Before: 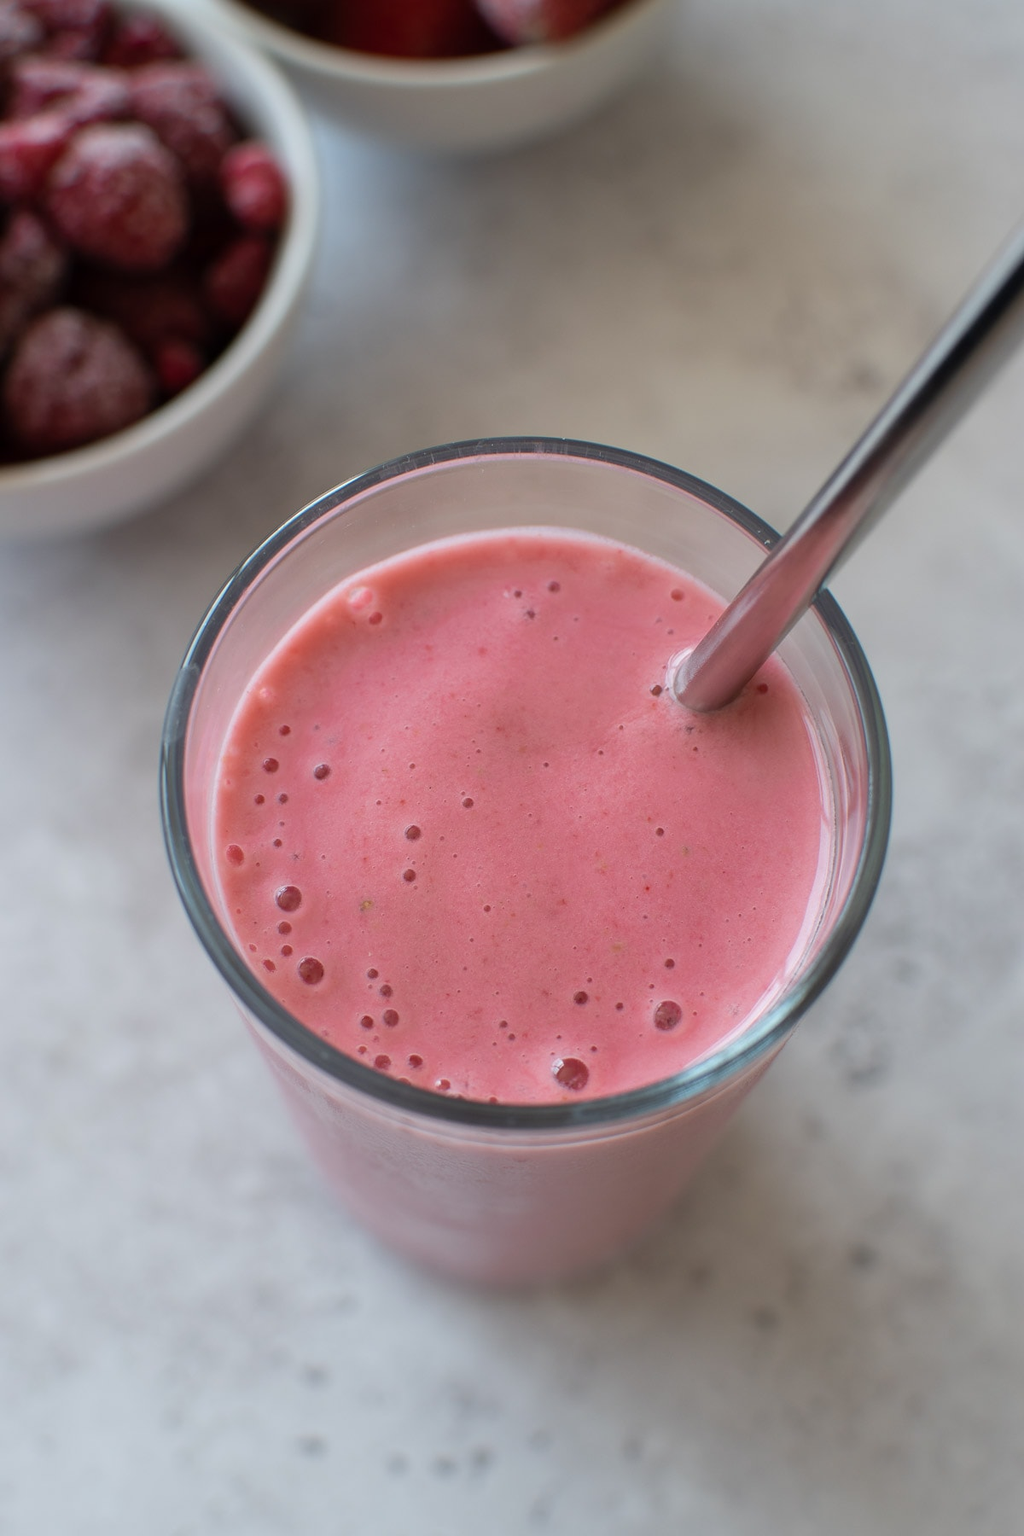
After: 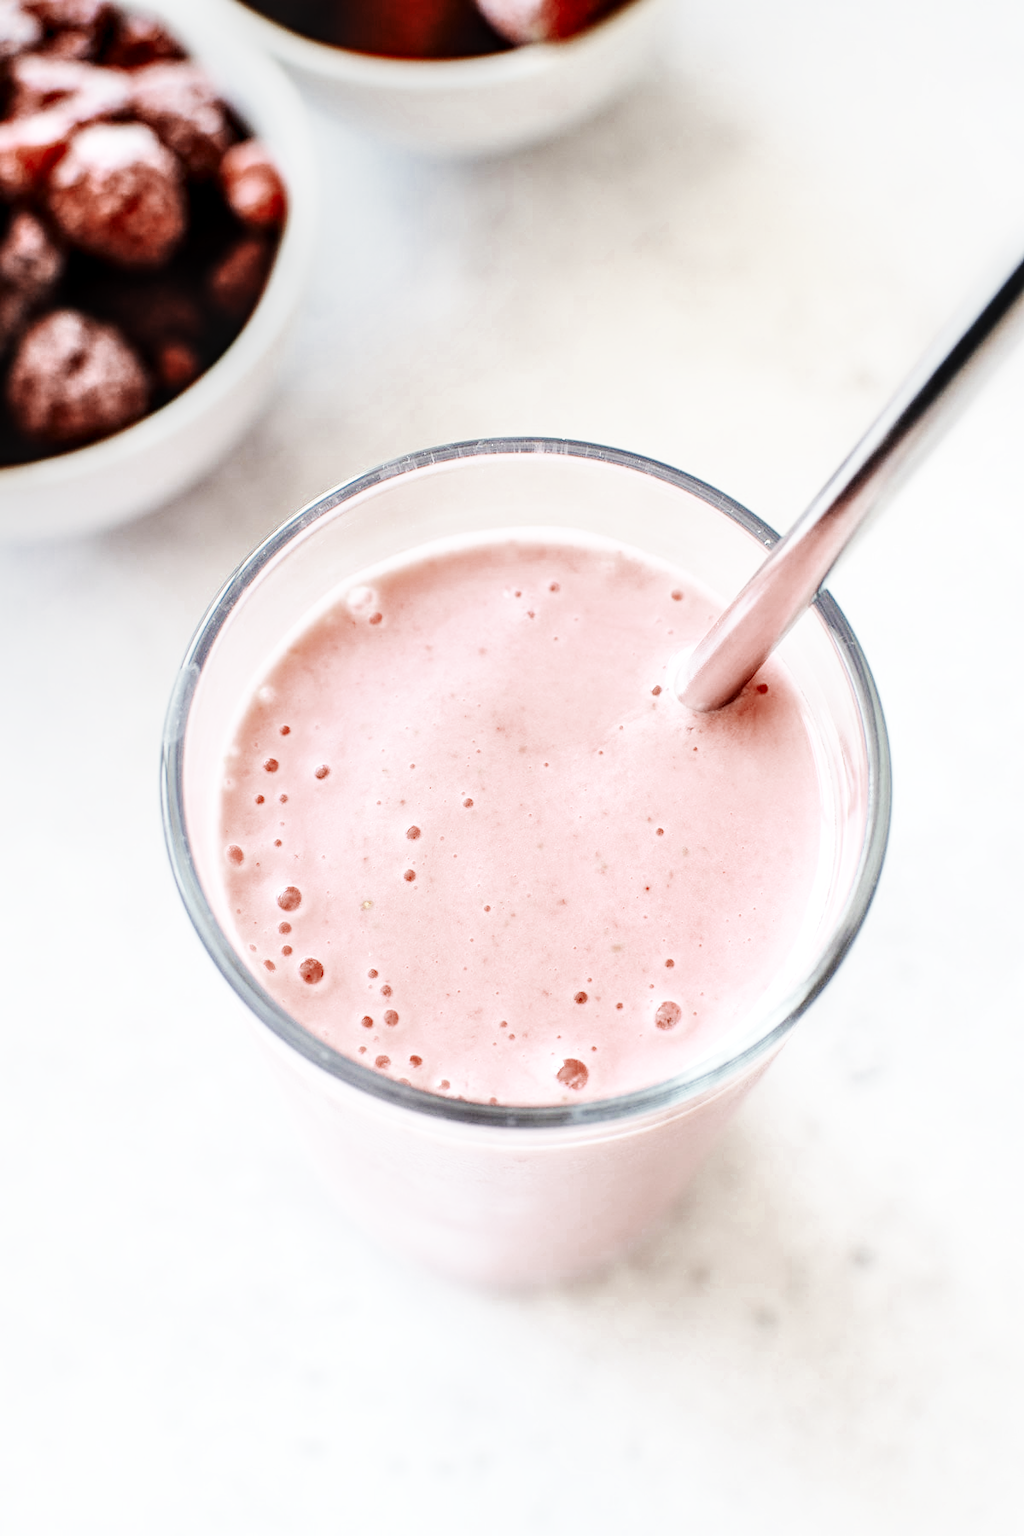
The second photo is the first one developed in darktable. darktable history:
local contrast: highlights 20%, detail 150%
base curve: curves: ch0 [(0, 0) (0.007, 0.004) (0.027, 0.03) (0.046, 0.07) (0.207, 0.54) (0.442, 0.872) (0.673, 0.972) (1, 1)], preserve colors none
color zones: curves: ch0 [(0, 0.5) (0.125, 0.4) (0.25, 0.5) (0.375, 0.4) (0.5, 0.4) (0.625, 0.35) (0.75, 0.35) (0.875, 0.5)]; ch1 [(0, 0.35) (0.125, 0.45) (0.25, 0.35) (0.375, 0.35) (0.5, 0.35) (0.625, 0.35) (0.75, 0.45) (0.875, 0.35)]; ch2 [(0, 0.6) (0.125, 0.5) (0.25, 0.5) (0.375, 0.6) (0.5, 0.6) (0.625, 0.5) (0.75, 0.5) (0.875, 0.5)], mix 23.82%
tone equalizer: -7 EV 0.159 EV, -6 EV 0.592 EV, -5 EV 1.16 EV, -4 EV 1.31 EV, -3 EV 1.12 EV, -2 EV 0.6 EV, -1 EV 0.16 EV, edges refinement/feathering 500, mask exposure compensation -1.57 EV, preserve details no
